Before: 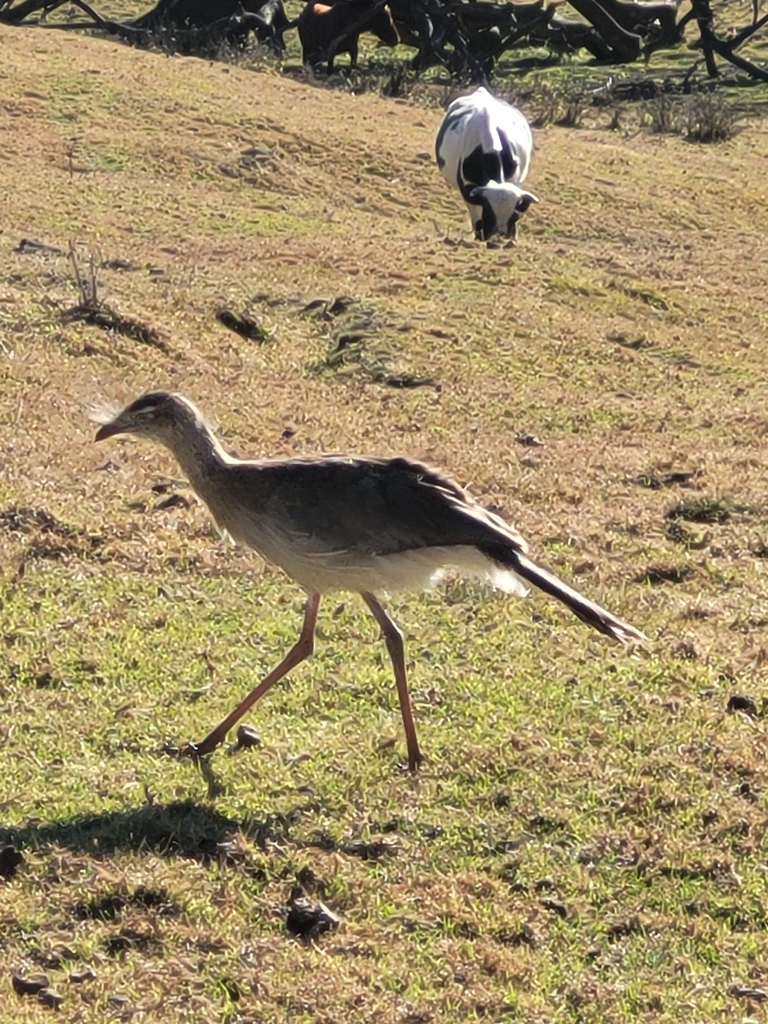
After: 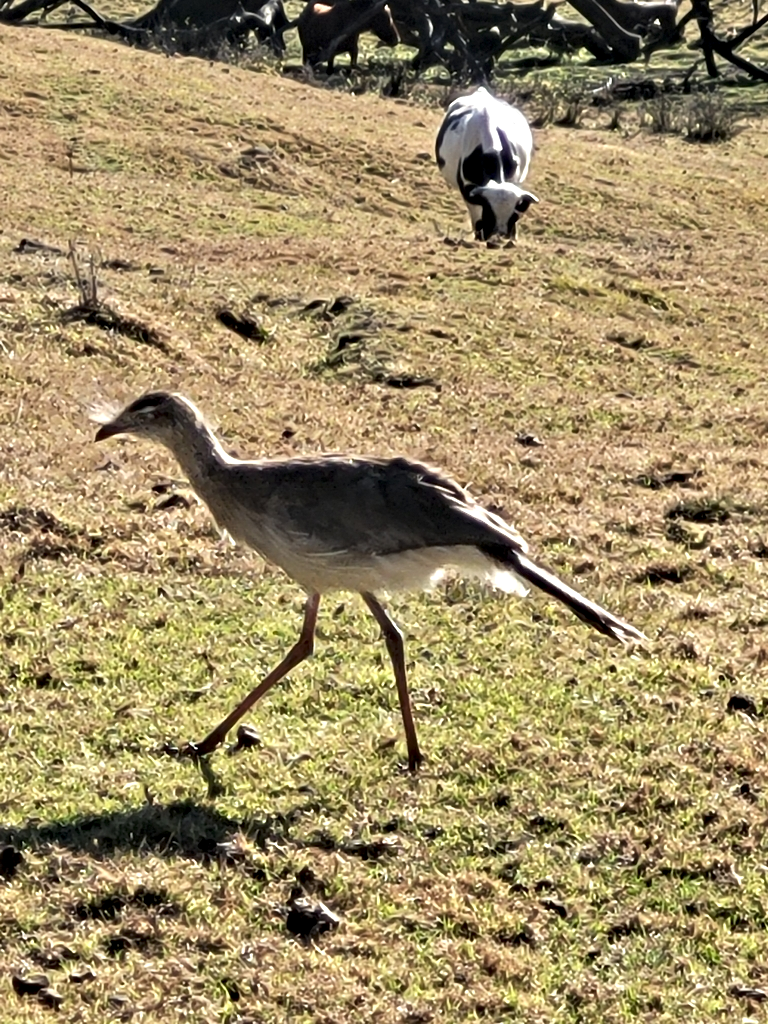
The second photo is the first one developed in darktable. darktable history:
contrast equalizer: octaves 7, y [[0.511, 0.558, 0.631, 0.632, 0.559, 0.512], [0.5 ×6], [0.5 ×6], [0 ×6], [0 ×6]]
